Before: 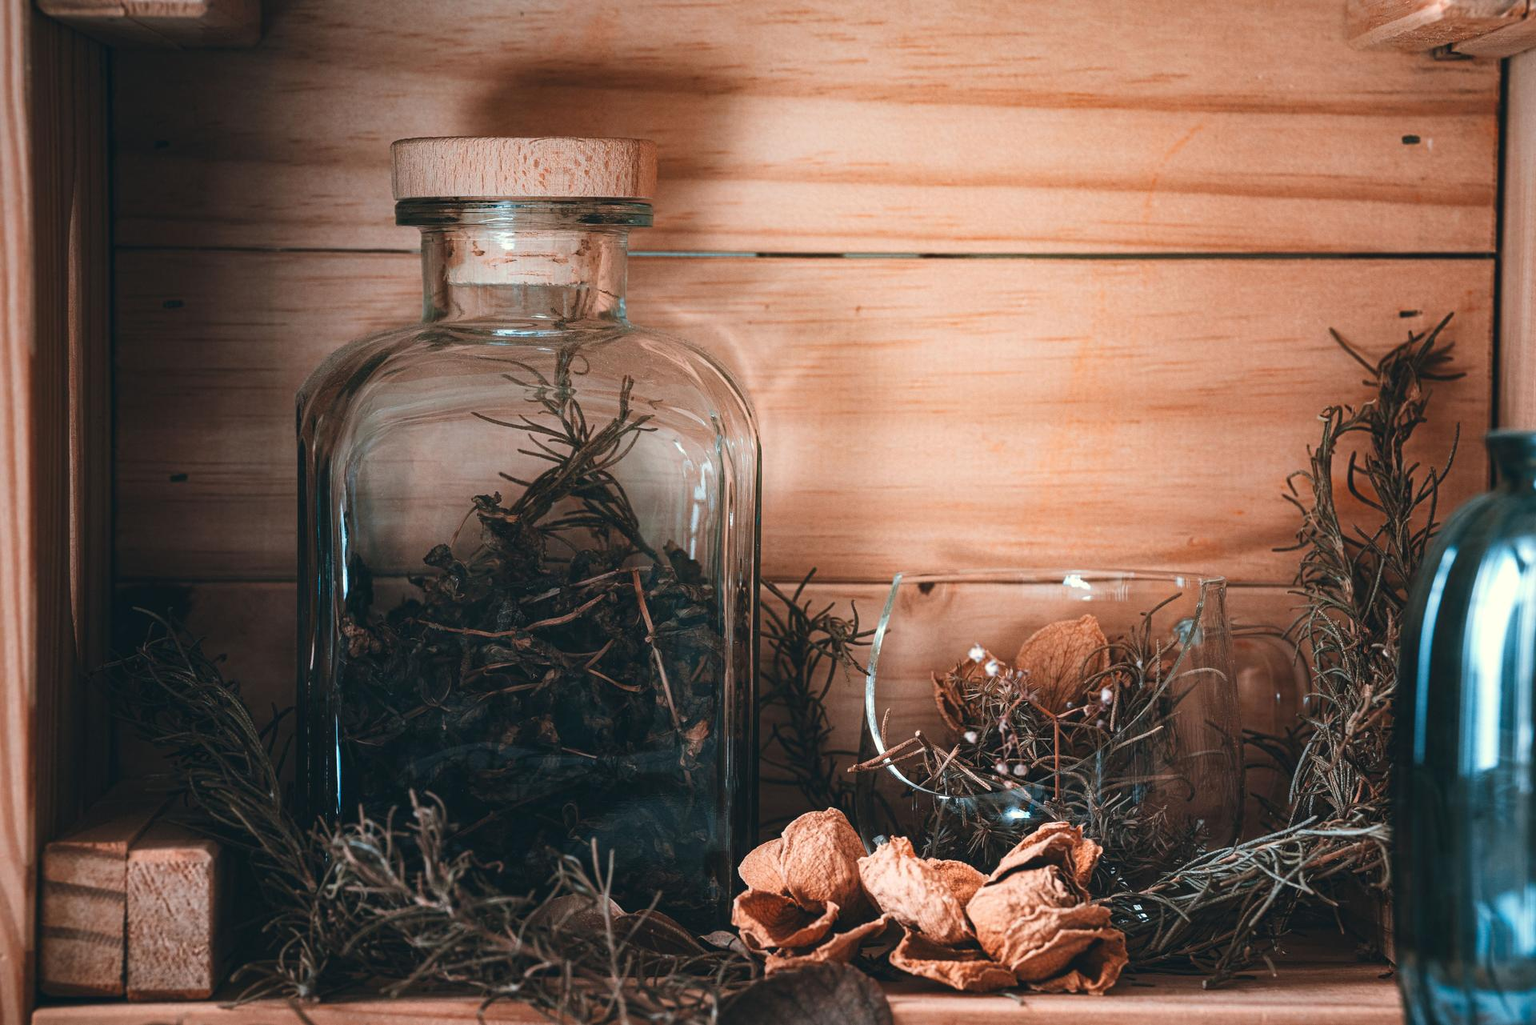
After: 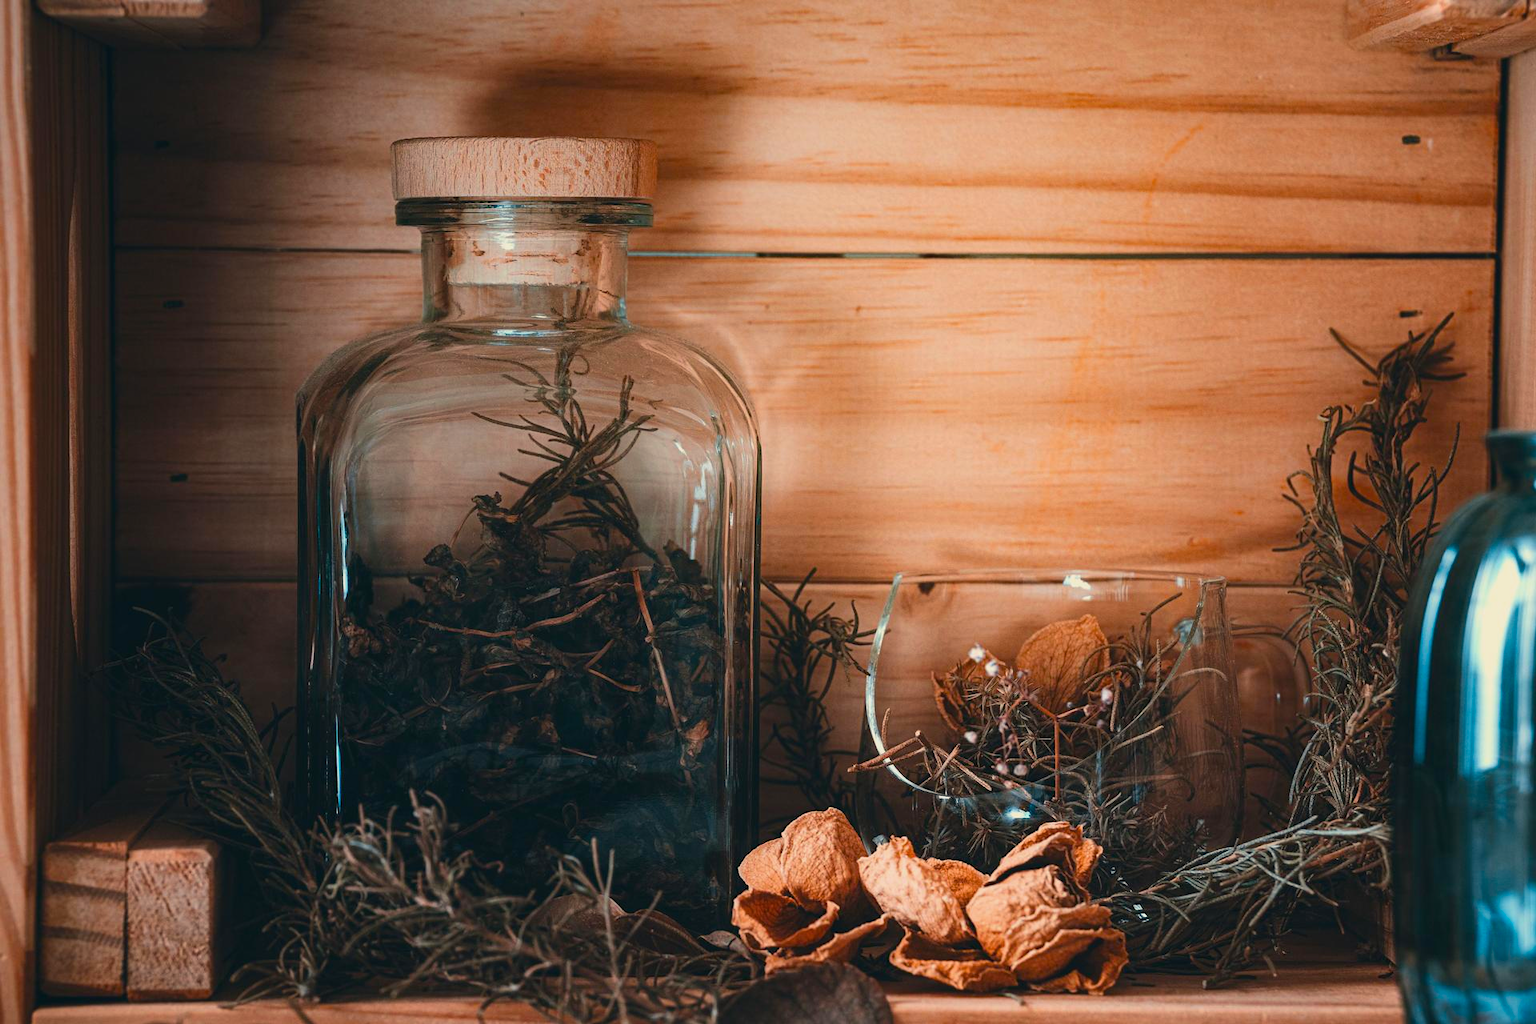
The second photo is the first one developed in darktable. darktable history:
exposure: exposure -0.247 EV, compensate highlight preservation false
color balance rgb: highlights gain › chroma 2.271%, highlights gain › hue 74.86°, perceptual saturation grading › global saturation 19.682%, global vibrance 23.526%
